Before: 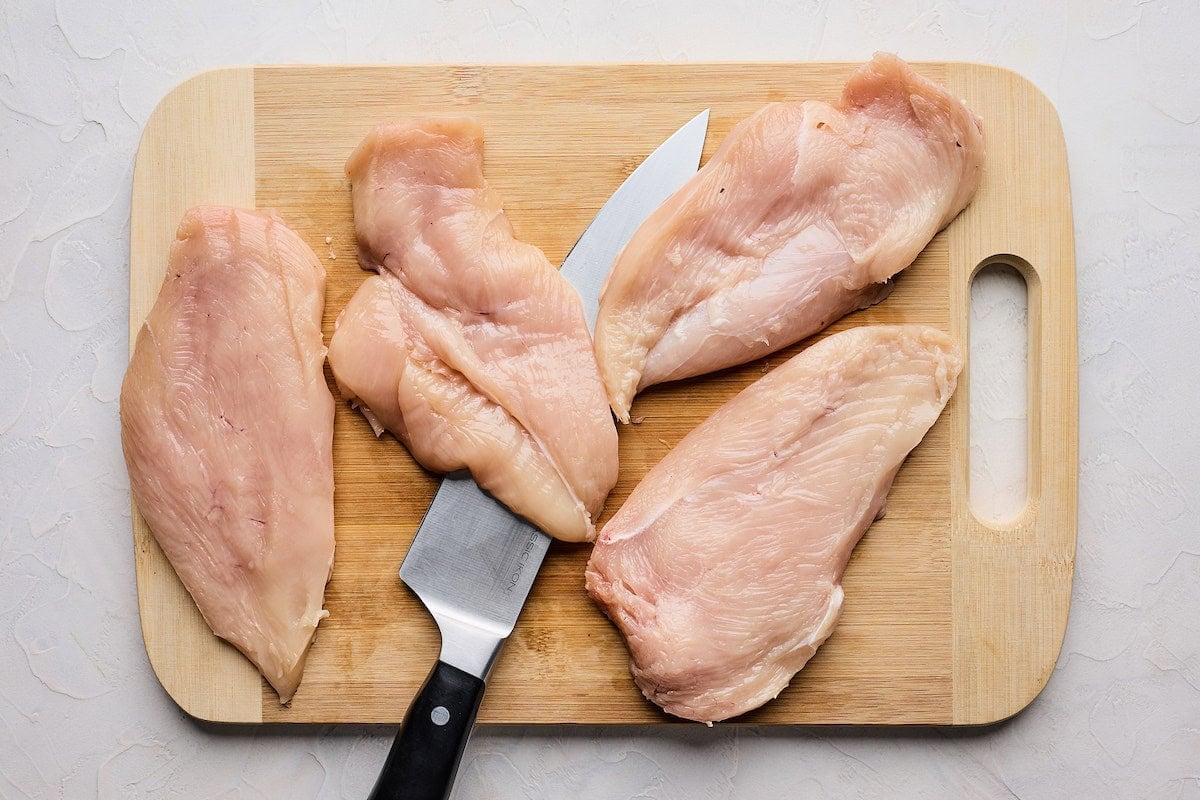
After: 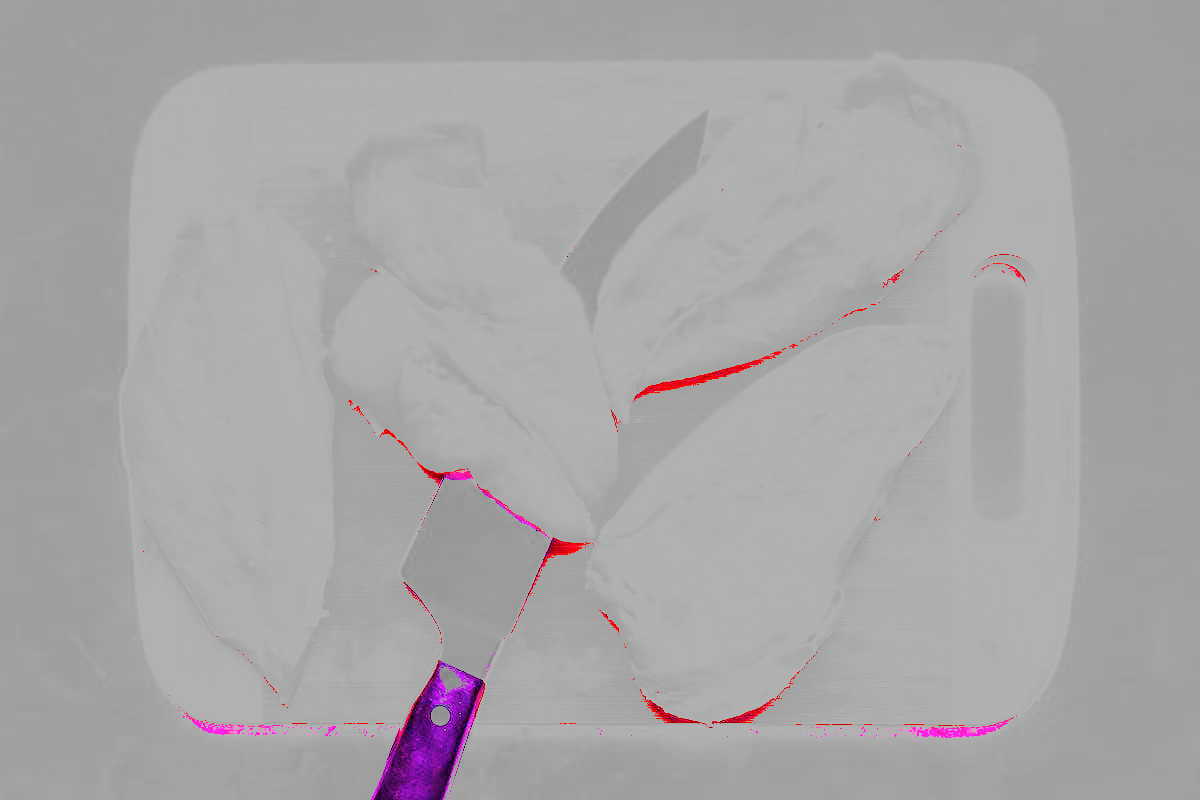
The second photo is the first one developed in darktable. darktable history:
white balance: red 8, blue 8
filmic rgb: black relative exposure -15 EV, white relative exposure 3 EV, threshold 6 EV, target black luminance 0%, hardness 9.27, latitude 99%, contrast 0.912, shadows ↔ highlights balance 0.505%, add noise in highlights 0, color science v3 (2019), use custom middle-gray values true, iterations of high-quality reconstruction 0, contrast in highlights soft, enable highlight reconstruction true
